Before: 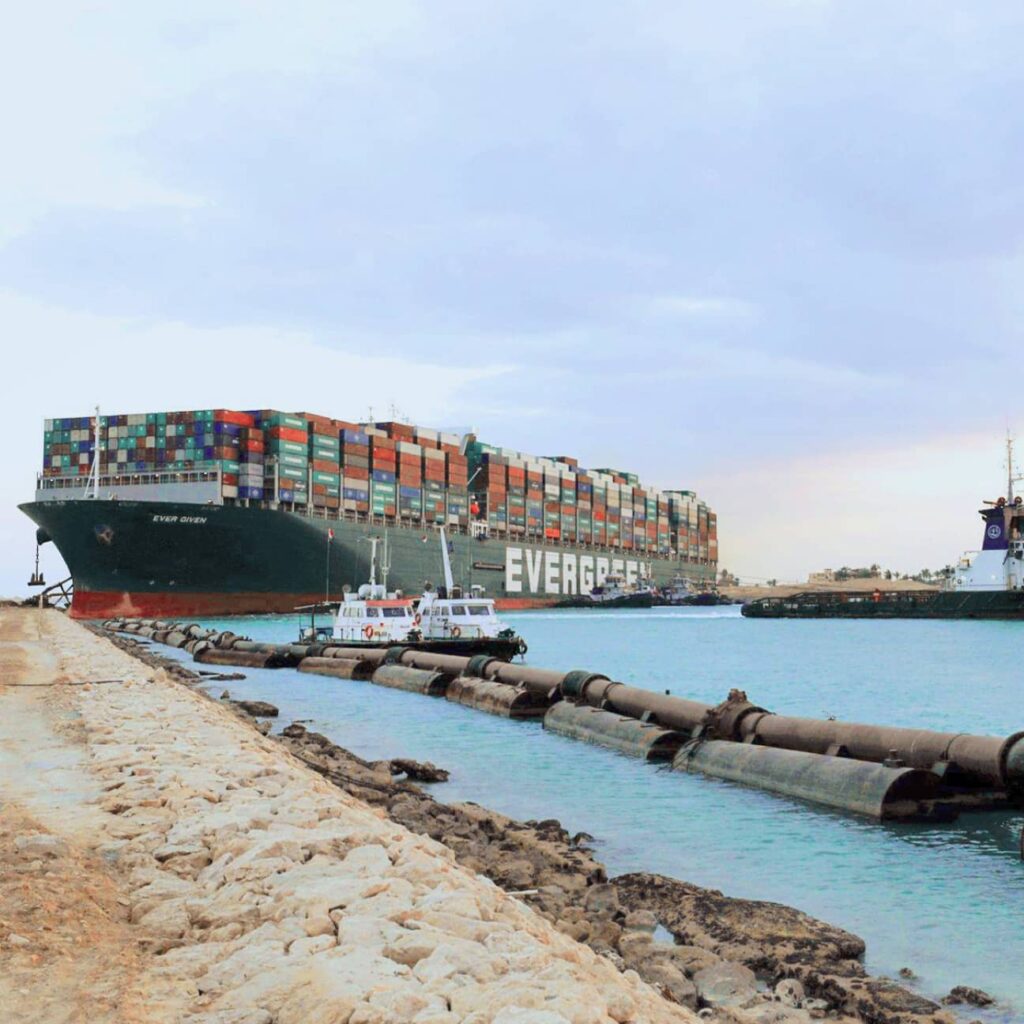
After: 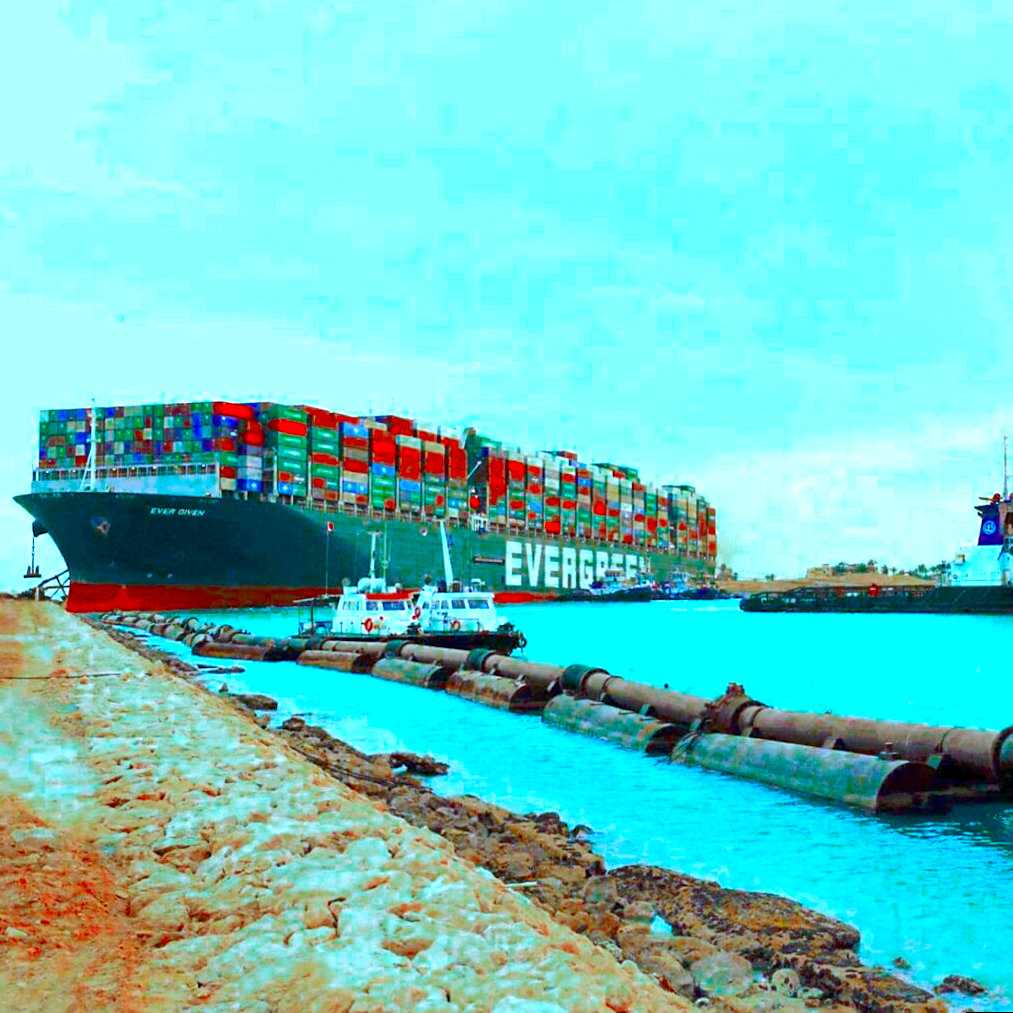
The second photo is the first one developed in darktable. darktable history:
white balance: red 0.926, green 1.003, blue 1.133
color zones: curves: ch0 [(0, 0.299) (0.25, 0.383) (0.456, 0.352) (0.736, 0.571)]; ch1 [(0, 0.63) (0.151, 0.568) (0.254, 0.416) (0.47, 0.558) (0.732, 0.37) (0.909, 0.492)]; ch2 [(0.004, 0.604) (0.158, 0.443) (0.257, 0.403) (0.761, 0.468)]
color correction: highlights a* -10.77, highlights b* 9.8, saturation 1.72
color balance rgb: linear chroma grading › shadows 10%, linear chroma grading › highlights 10%, linear chroma grading › global chroma 15%, linear chroma grading › mid-tones 15%, perceptual saturation grading › global saturation 40%, perceptual saturation grading › highlights -25%, perceptual saturation grading › mid-tones 35%, perceptual saturation grading › shadows 35%, perceptual brilliance grading › global brilliance 11.29%, global vibrance 11.29%
rotate and perspective: rotation 0.174°, lens shift (vertical) 0.013, lens shift (horizontal) 0.019, shear 0.001, automatic cropping original format, crop left 0.007, crop right 0.991, crop top 0.016, crop bottom 0.997
sharpen: radius 1.559, amount 0.373, threshold 1.271
